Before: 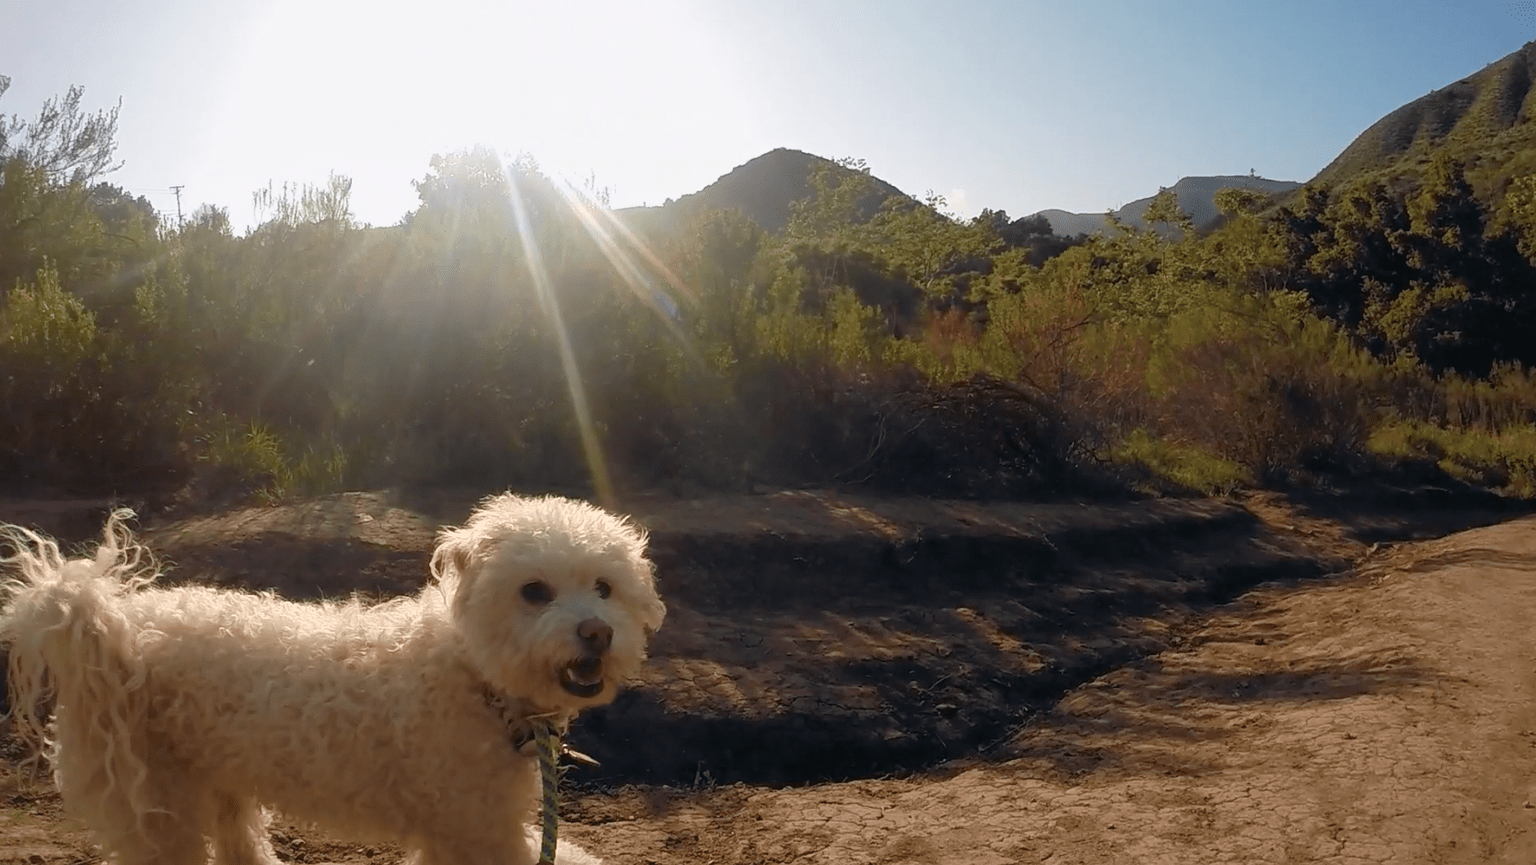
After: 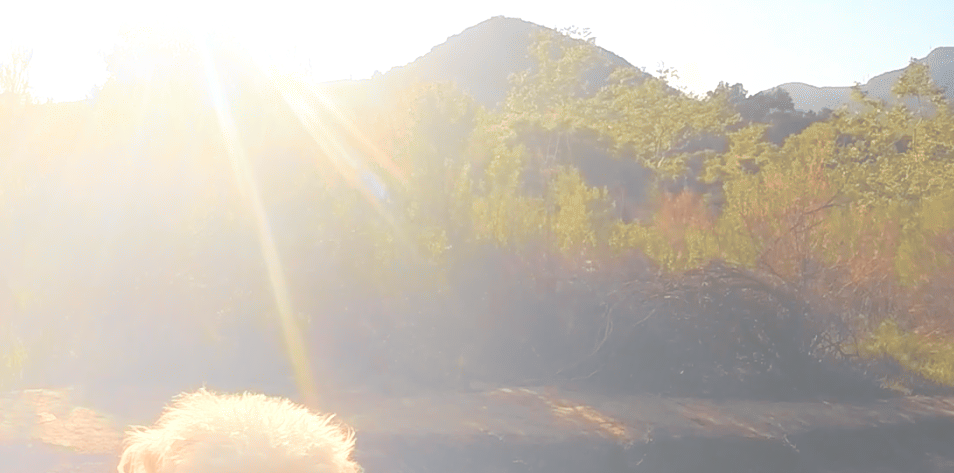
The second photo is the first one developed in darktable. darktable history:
crop: left 20.932%, top 15.471%, right 21.848%, bottom 34.081%
tone equalizer: -8 EV -0.75 EV, -7 EV -0.7 EV, -6 EV -0.6 EV, -5 EV -0.4 EV, -3 EV 0.4 EV, -2 EV 0.6 EV, -1 EV 0.7 EV, +0 EV 0.75 EV, edges refinement/feathering 500, mask exposure compensation -1.57 EV, preserve details no
bloom: size 70%, threshold 25%, strength 70%
